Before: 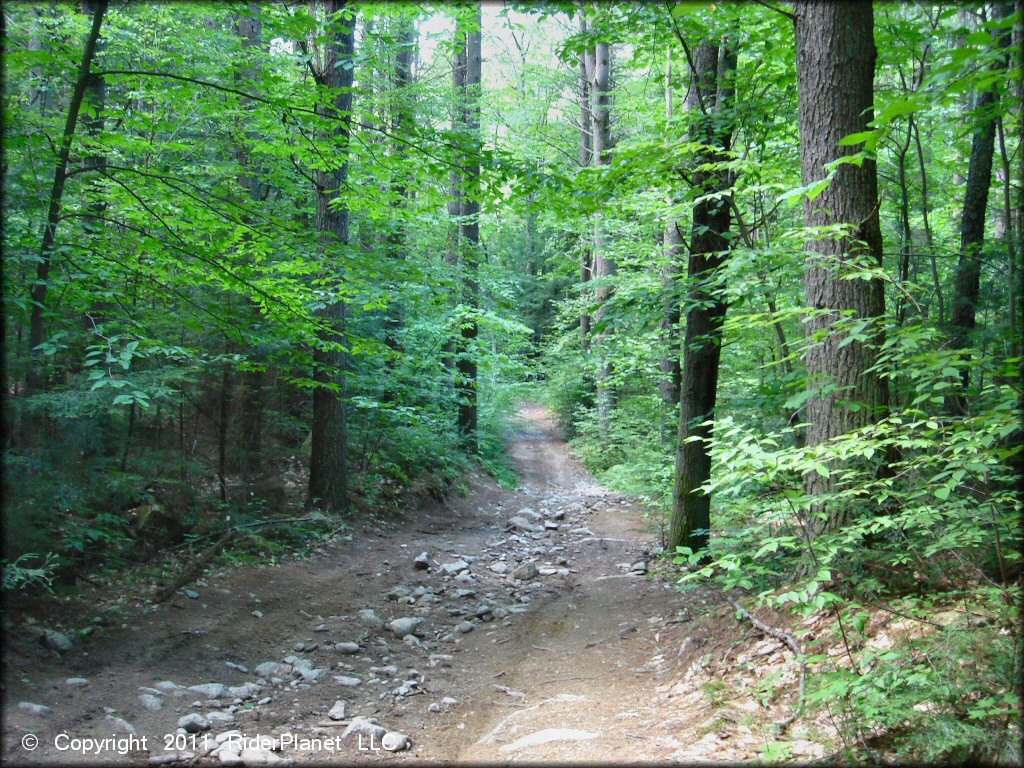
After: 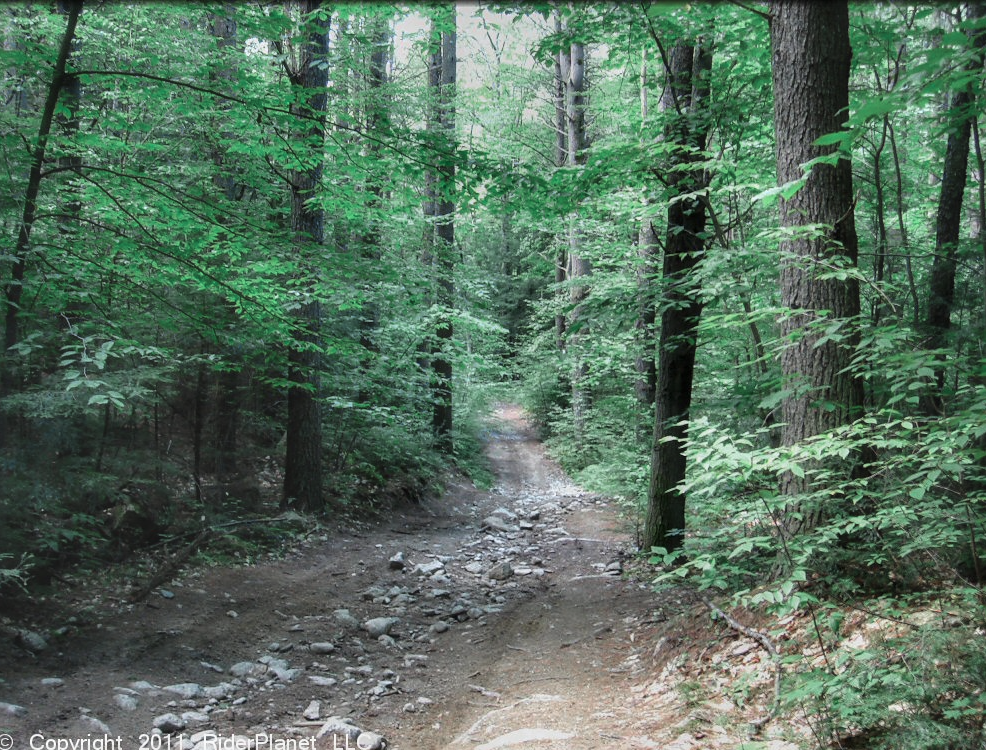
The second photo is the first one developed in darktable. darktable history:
local contrast: on, module defaults
exposure: black level correction -0.015, exposure -0.5 EV, compensate highlight preservation false
sharpen: amount 0.2
contrast equalizer: y [[0.579, 0.58, 0.505, 0.5, 0.5, 0.5], [0.5 ×6], [0.5 ×6], [0 ×6], [0 ×6]]
color zones: curves: ch0 [(0, 0.466) (0.128, 0.466) (0.25, 0.5) (0.375, 0.456) (0.5, 0.5) (0.625, 0.5) (0.737, 0.652) (0.875, 0.5)]; ch1 [(0, 0.603) (0.125, 0.618) (0.261, 0.348) (0.372, 0.353) (0.497, 0.363) (0.611, 0.45) (0.731, 0.427) (0.875, 0.518) (0.998, 0.652)]; ch2 [(0, 0.559) (0.125, 0.451) (0.253, 0.564) (0.37, 0.578) (0.5, 0.466) (0.625, 0.471) (0.731, 0.471) (0.88, 0.485)]
crop and rotate: left 2.536%, right 1.107%, bottom 2.246%
